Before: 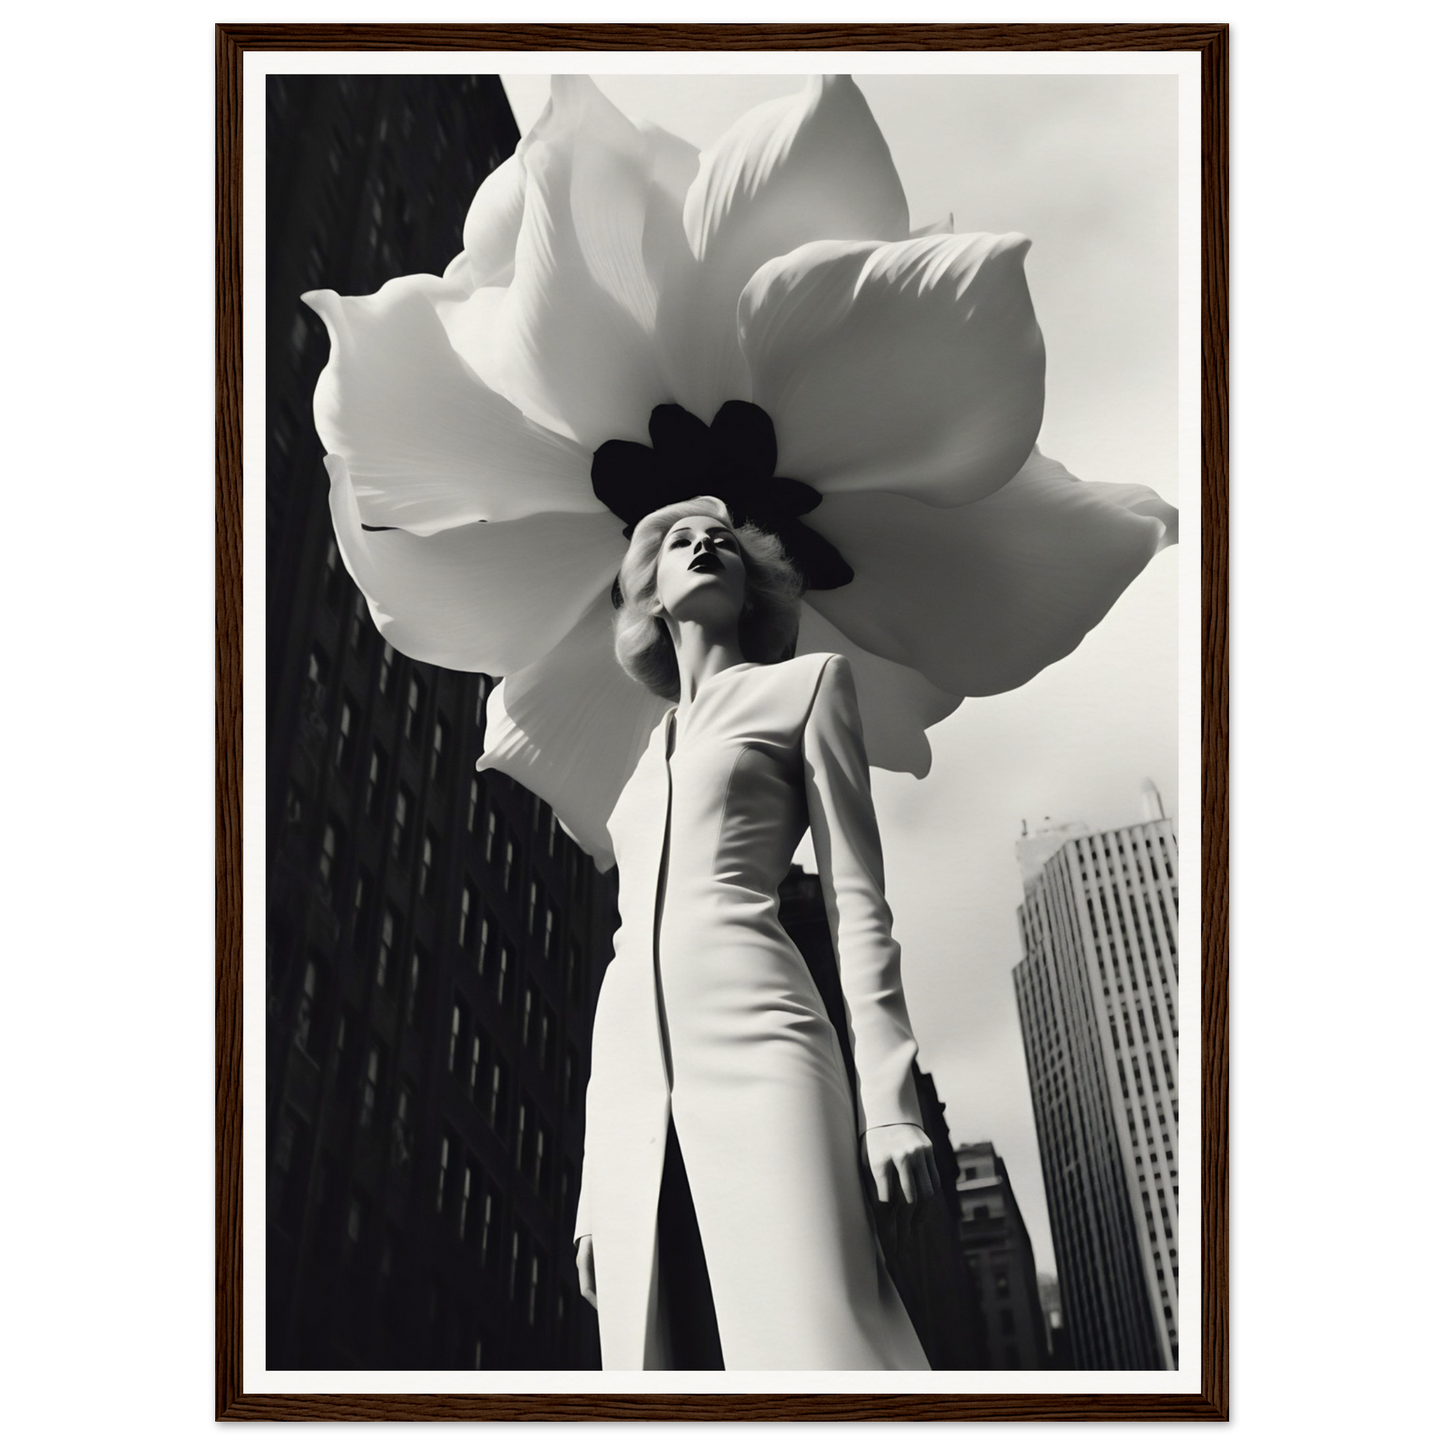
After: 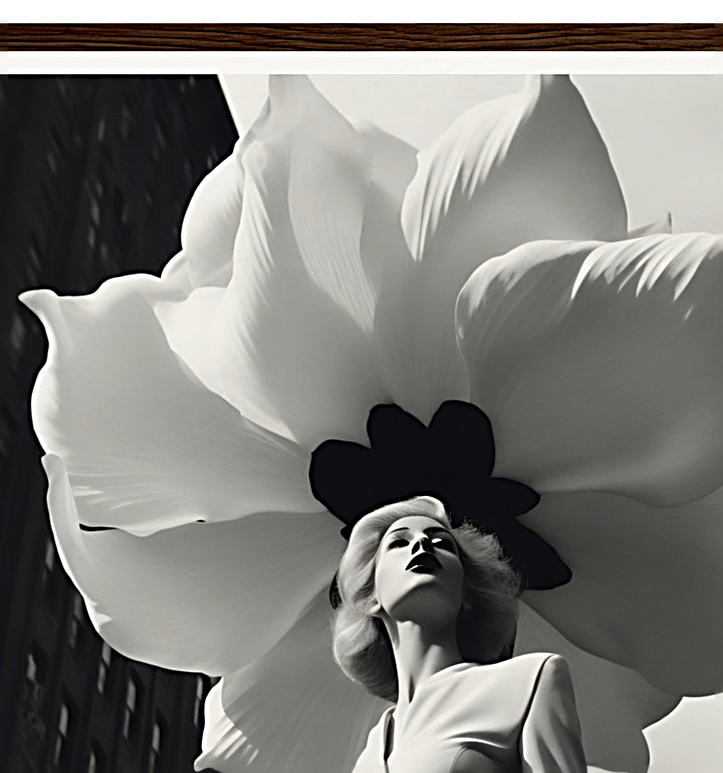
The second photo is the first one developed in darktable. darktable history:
crop: left 19.556%, right 30.401%, bottom 46.458%
sharpen: radius 3.025, amount 0.757
